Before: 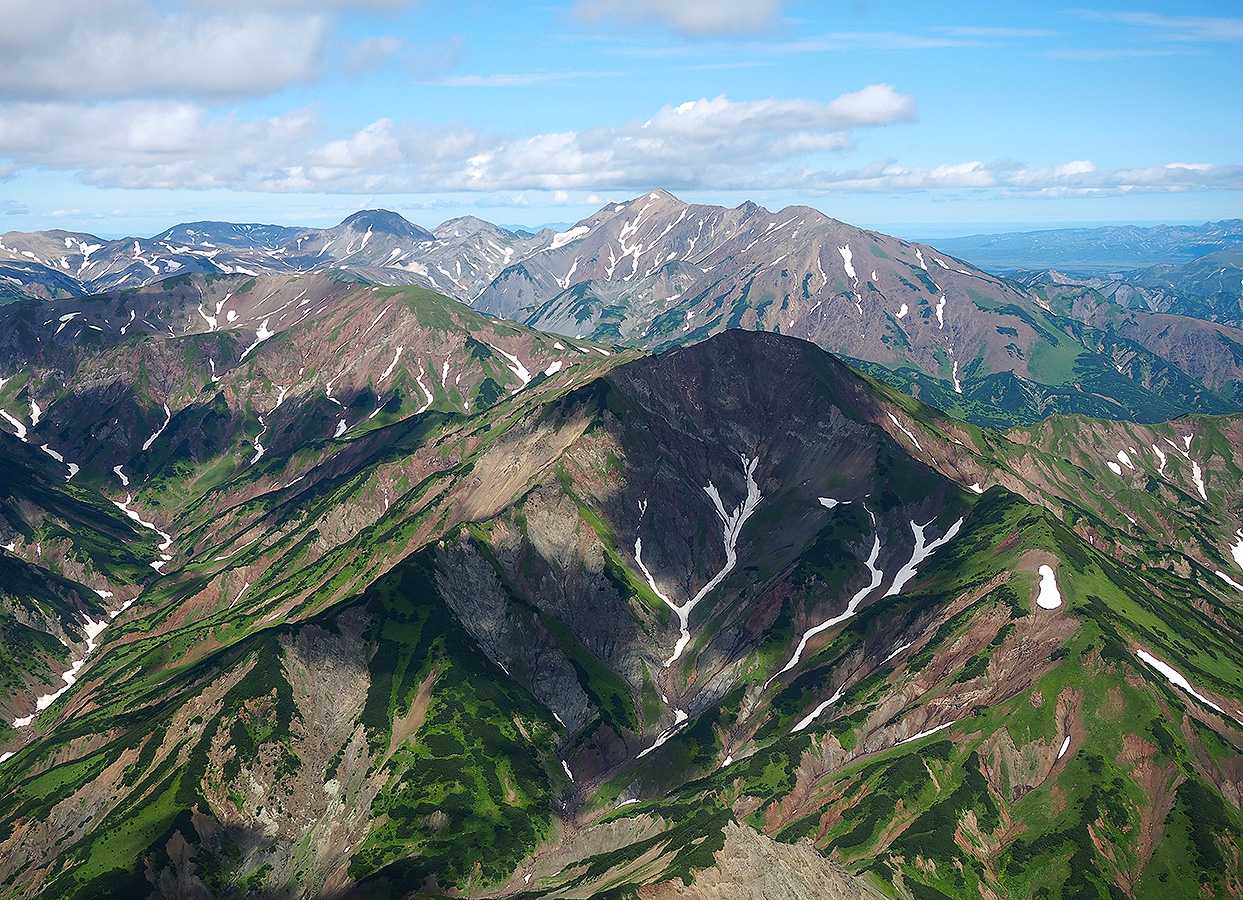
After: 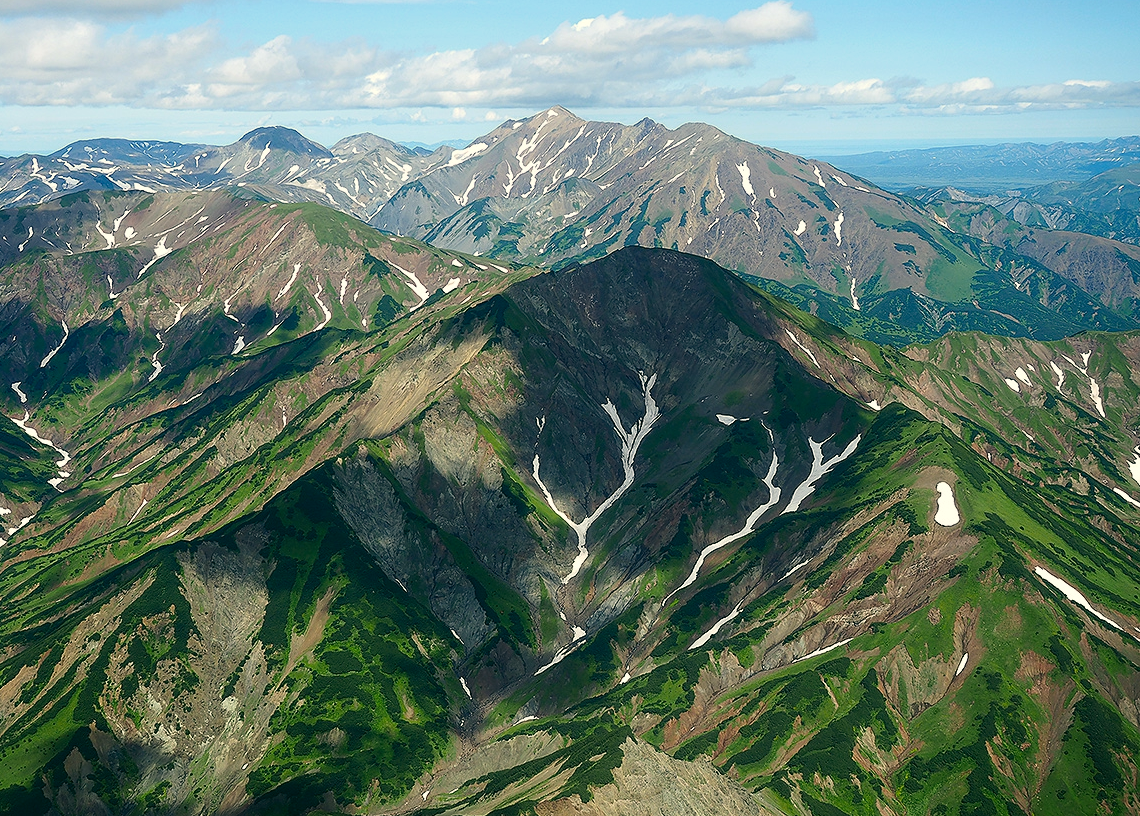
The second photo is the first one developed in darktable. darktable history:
crop and rotate: left 8.262%, top 9.226%
color balance: on, module defaults
color correction: highlights a* -0.482, highlights b* 9.48, shadows a* -9.48, shadows b* 0.803
